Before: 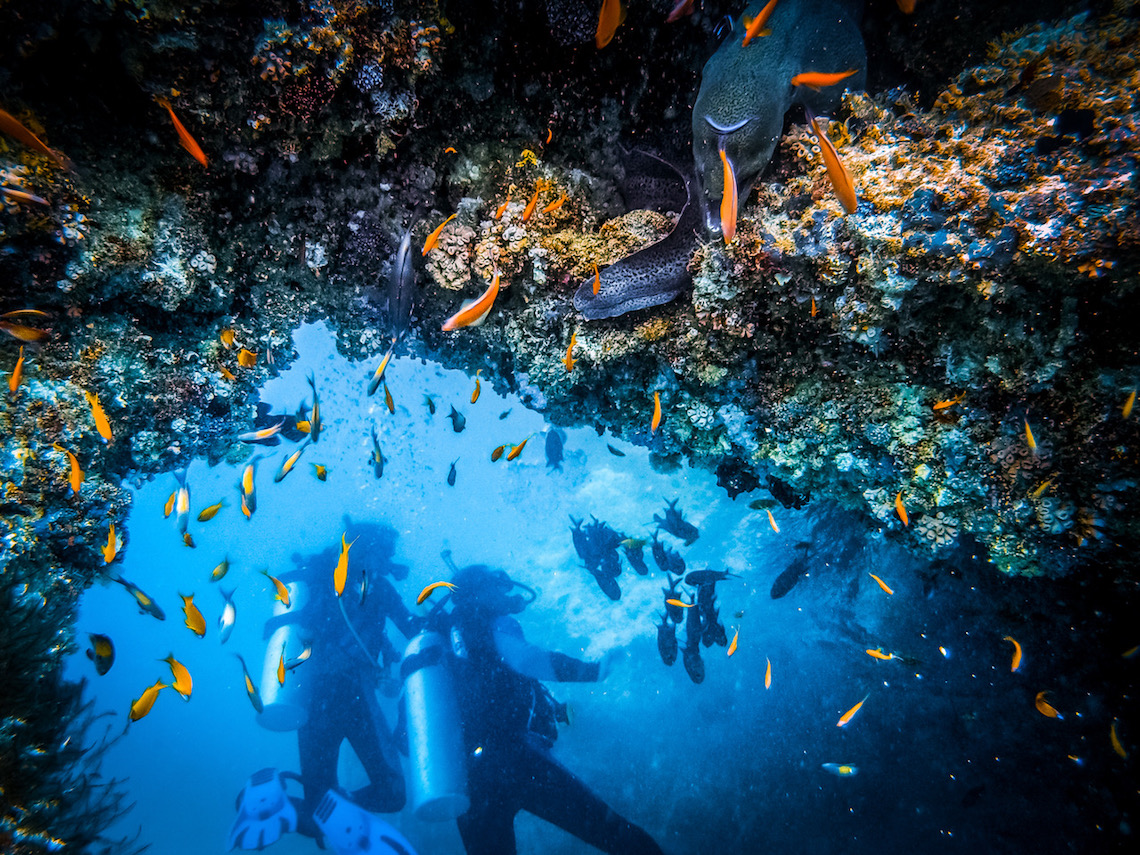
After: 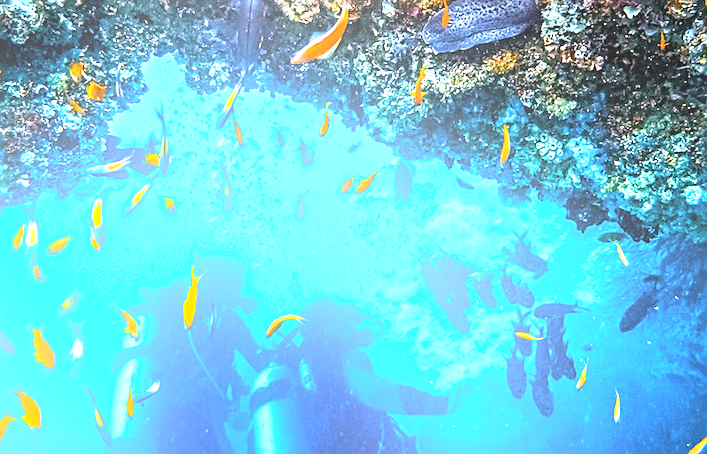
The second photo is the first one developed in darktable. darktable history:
bloom: on, module defaults
crop: left 13.312%, top 31.28%, right 24.627%, bottom 15.582%
sharpen: on, module defaults
exposure: black level correction 0, exposure 1.015 EV, compensate exposure bias true, compensate highlight preservation false
